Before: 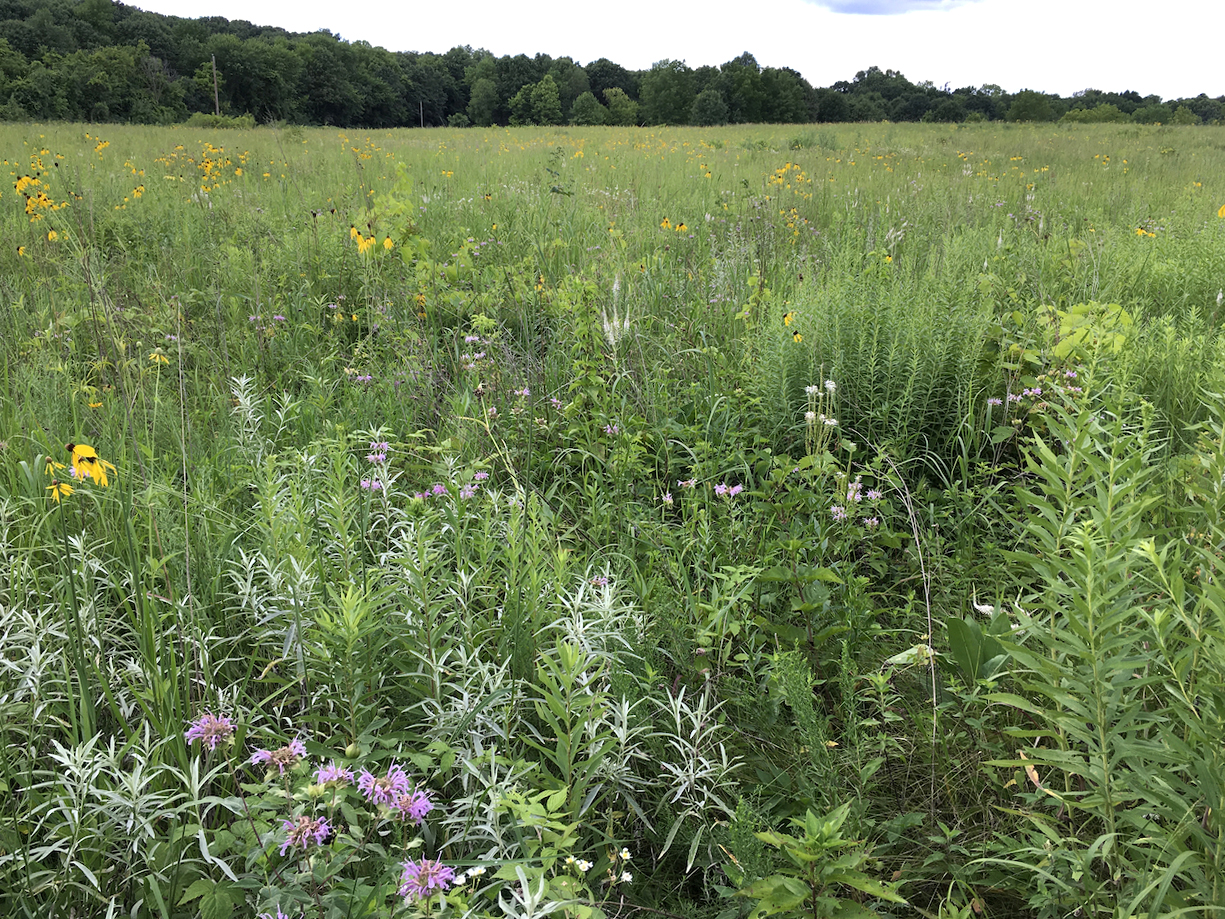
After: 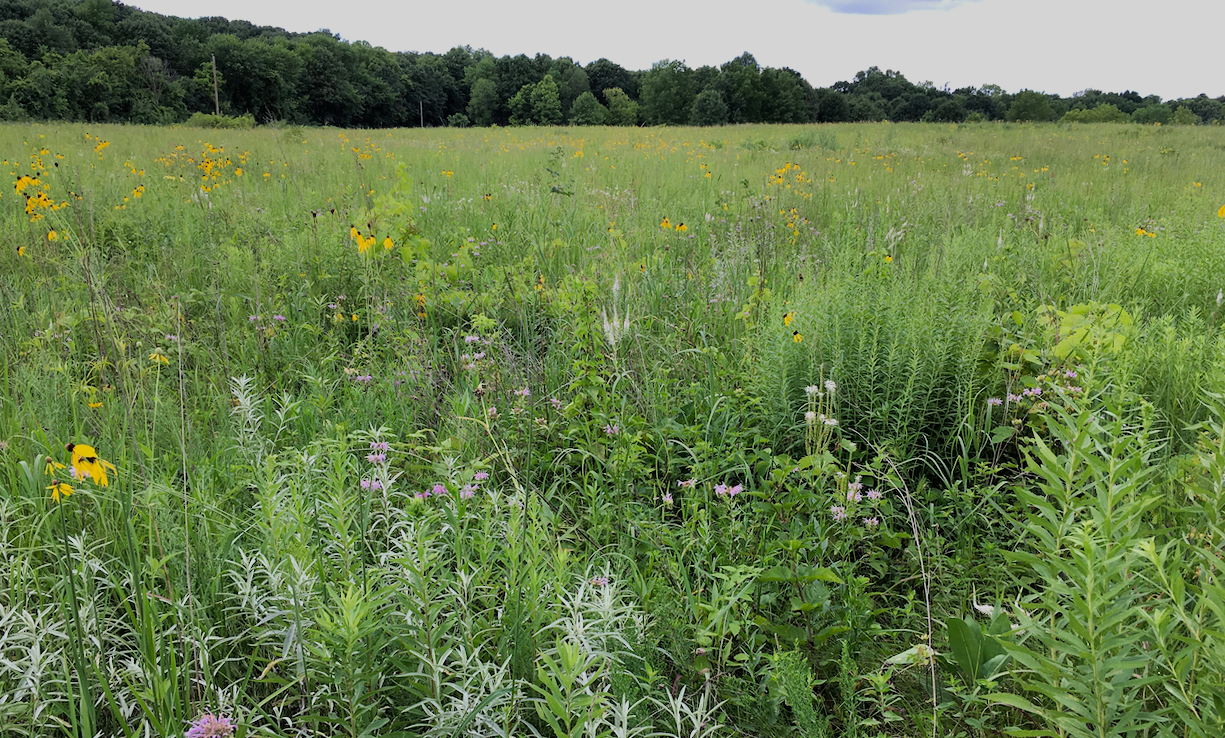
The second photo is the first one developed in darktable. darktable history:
filmic rgb: black relative exposure -7.65 EV, white relative exposure 4.56 EV, hardness 3.61
crop: bottom 19.644%
